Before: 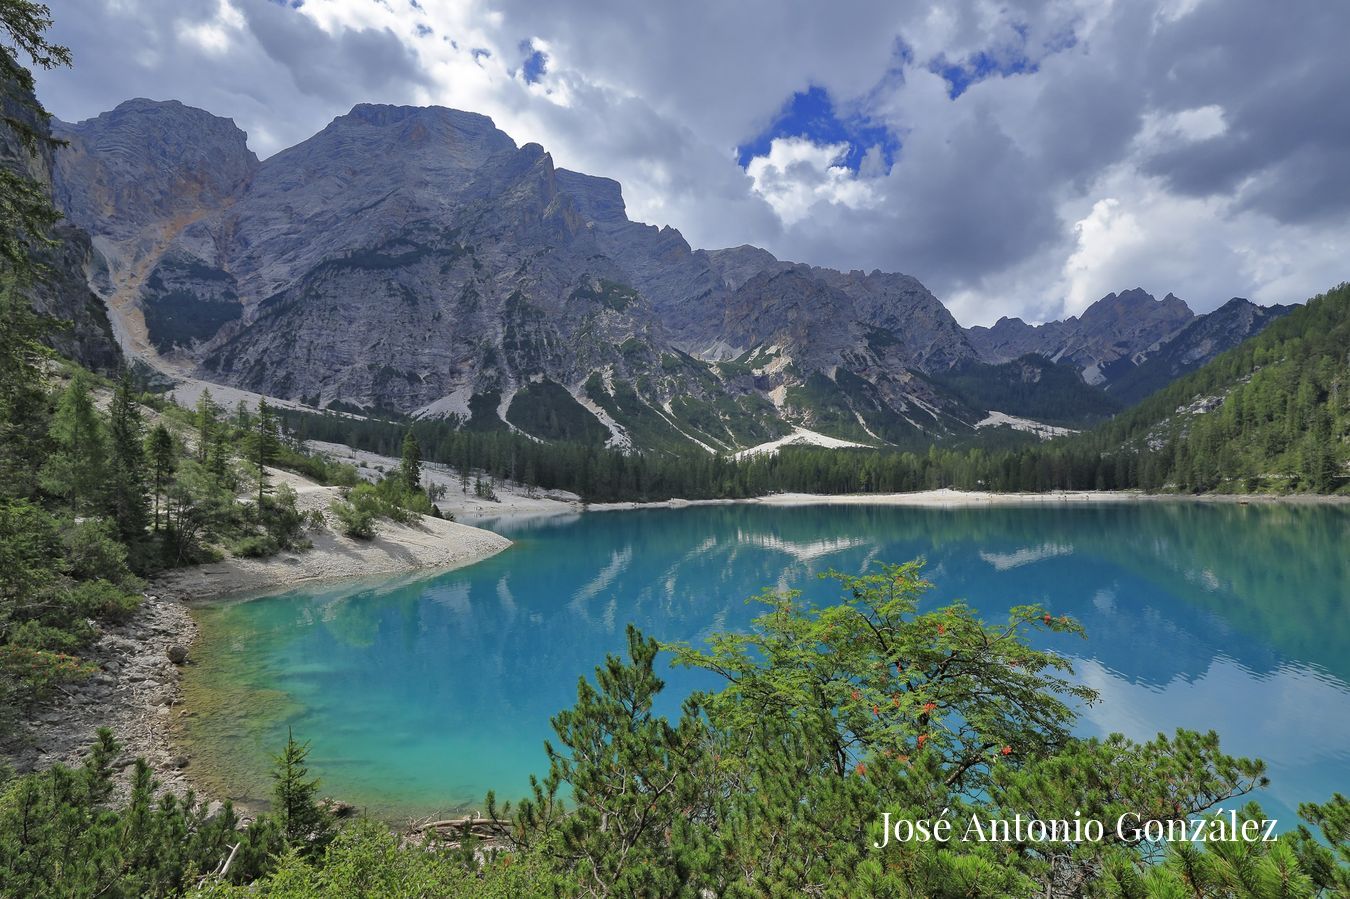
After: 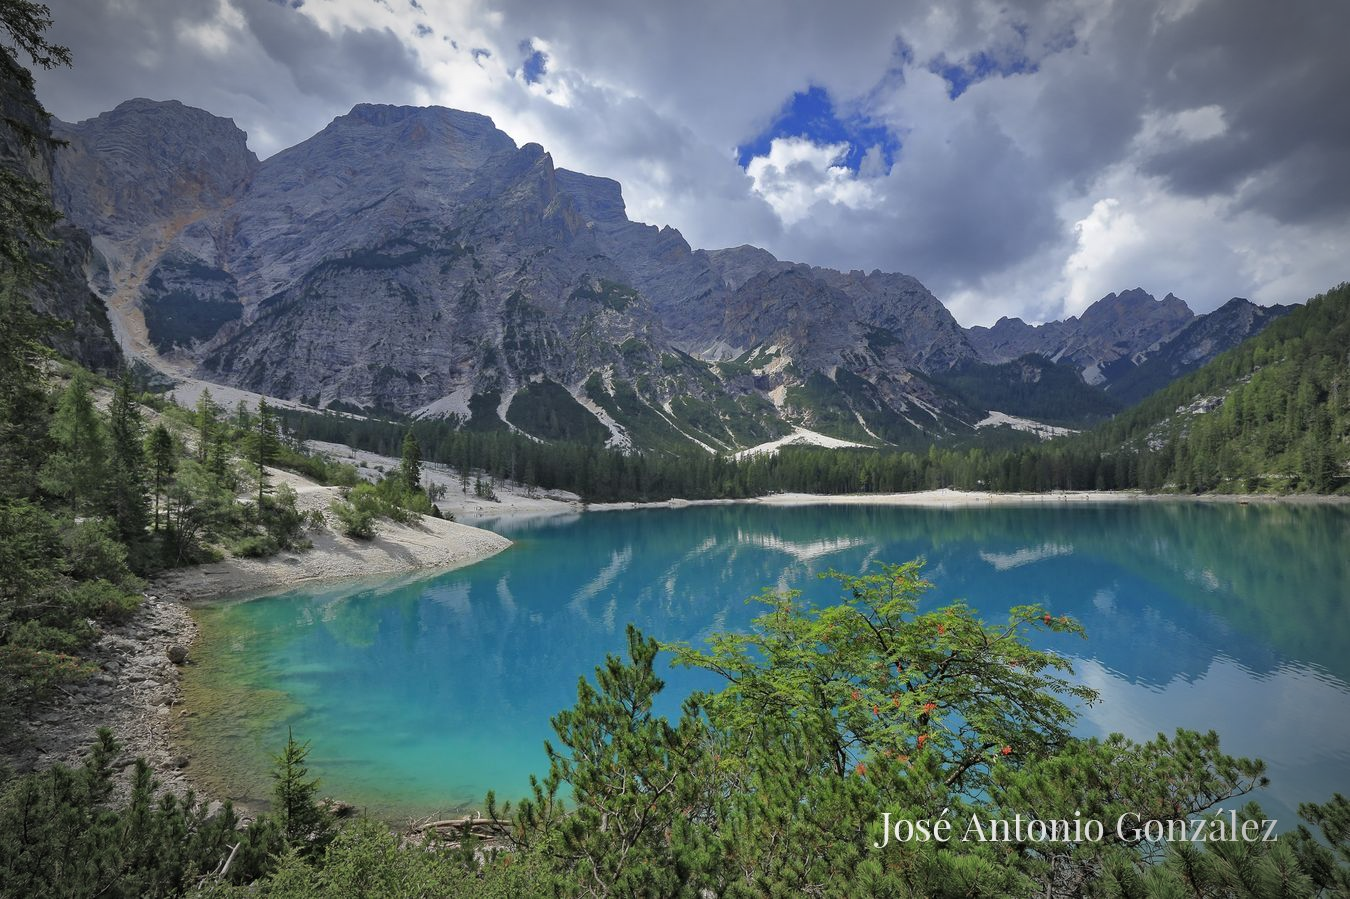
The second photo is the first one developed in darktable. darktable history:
vignetting: brightness -0.575, automatic ratio true
